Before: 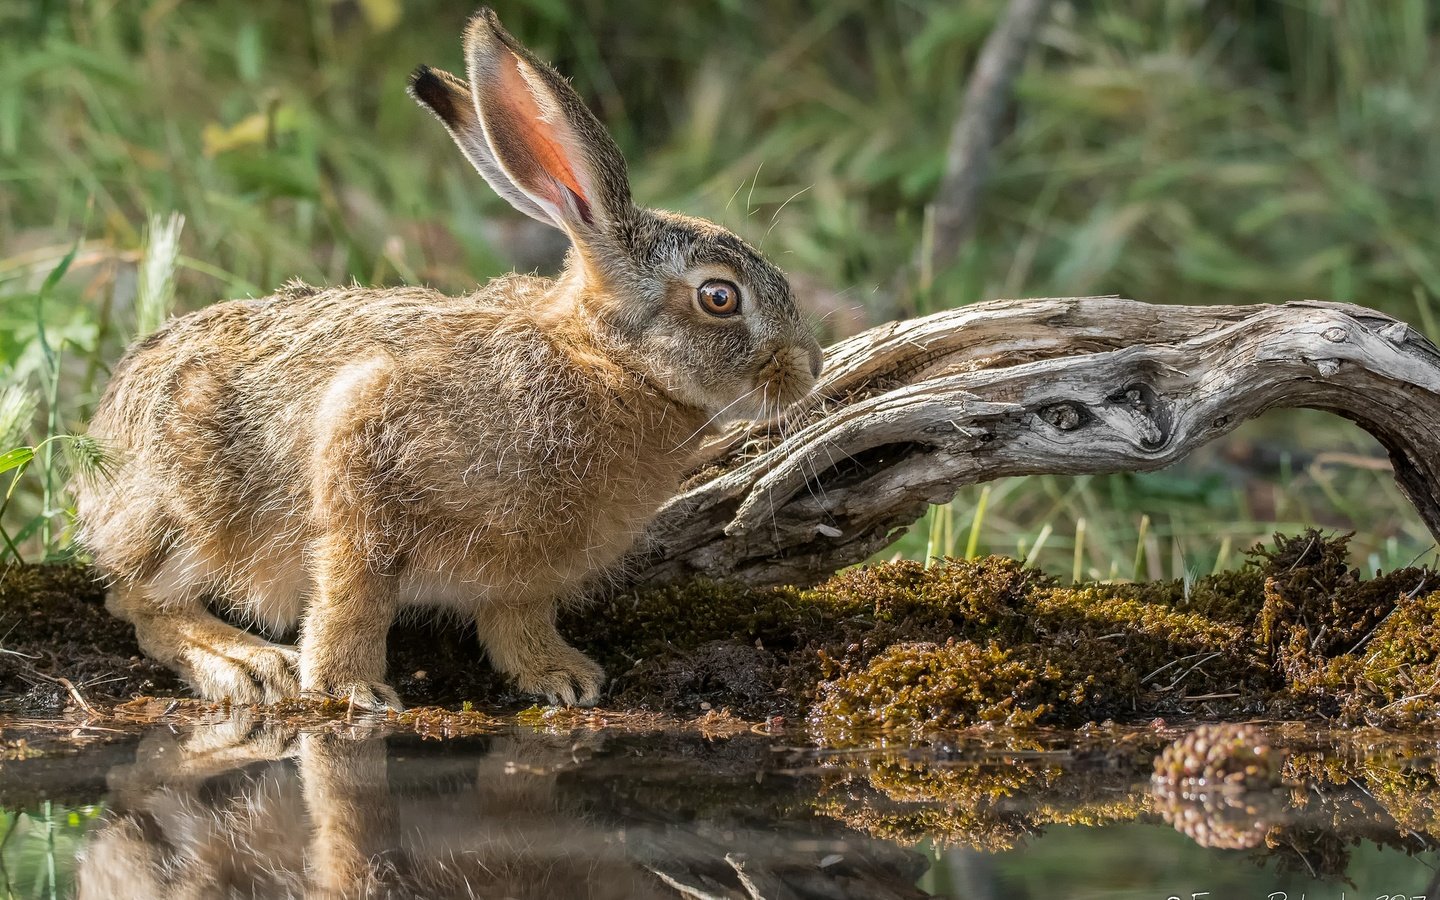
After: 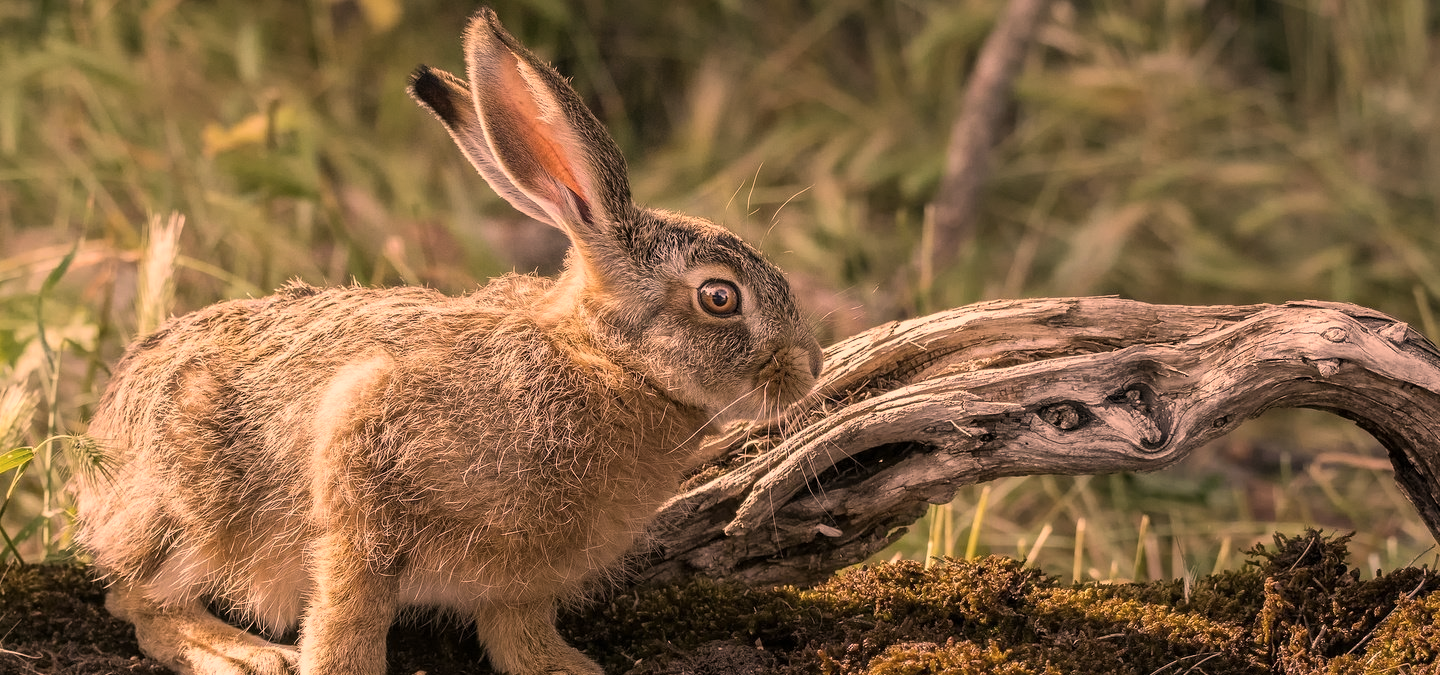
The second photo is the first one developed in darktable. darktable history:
crop: bottom 24.986%
color correction: highlights a* 39.42, highlights b* 39.87, saturation 0.691
